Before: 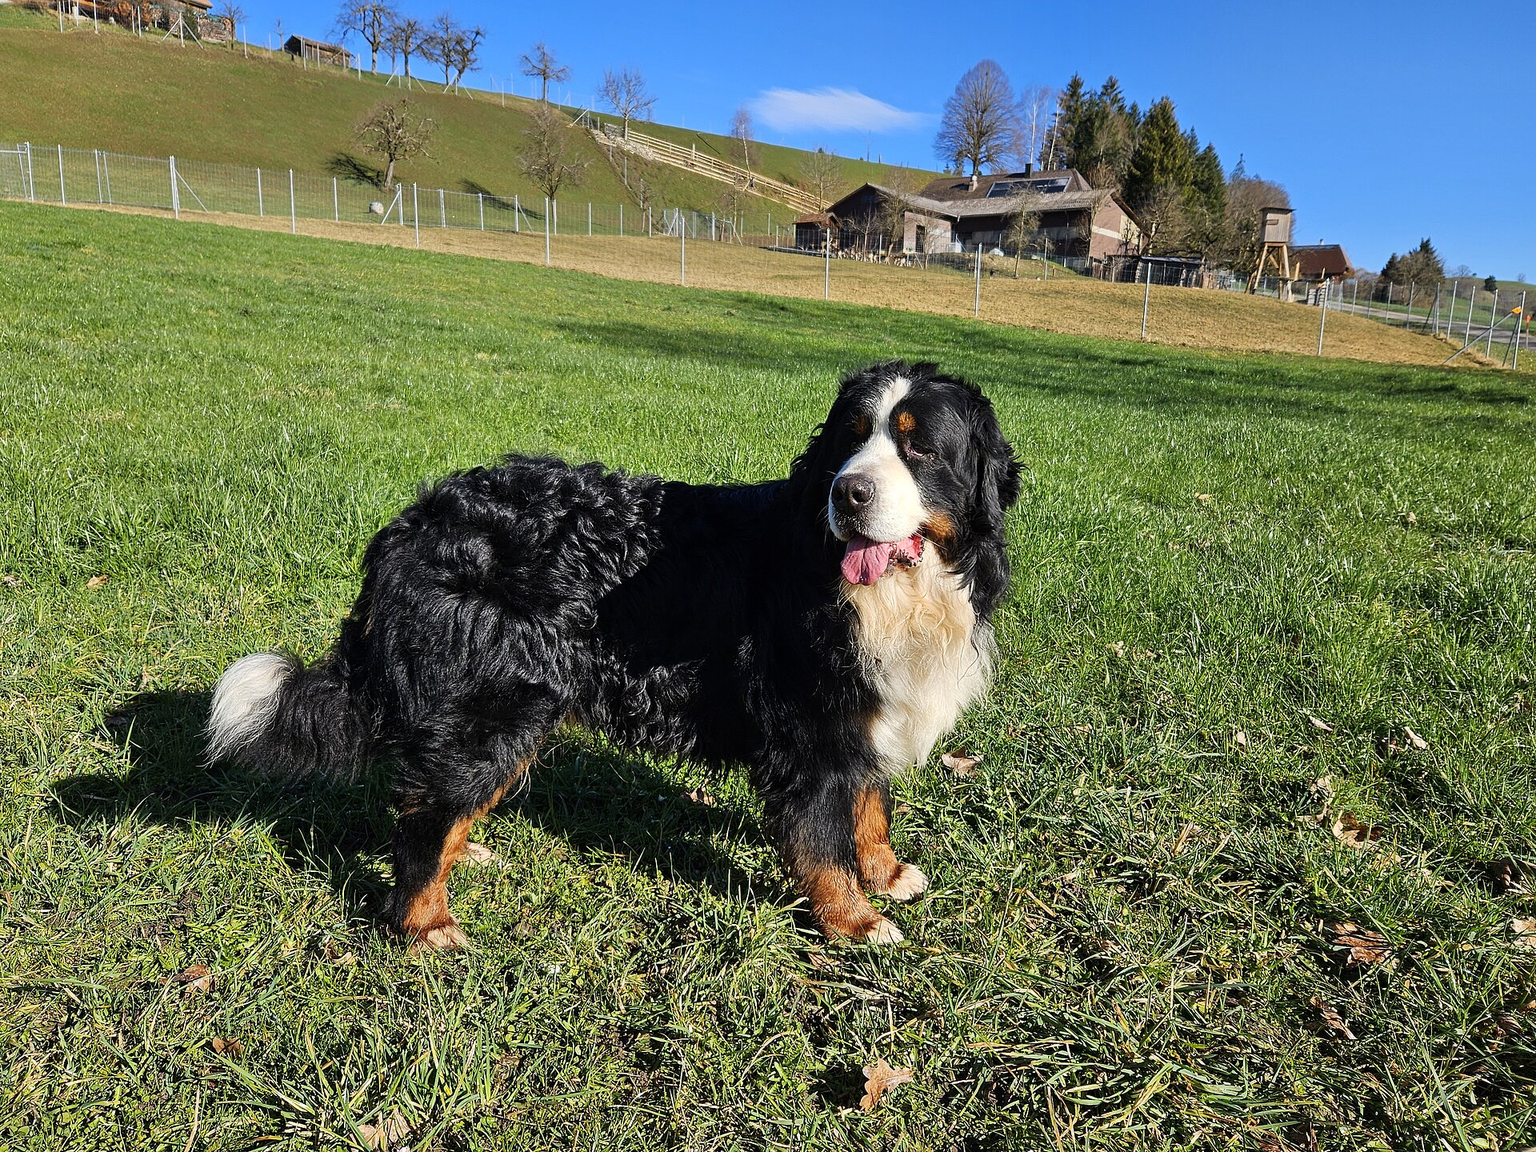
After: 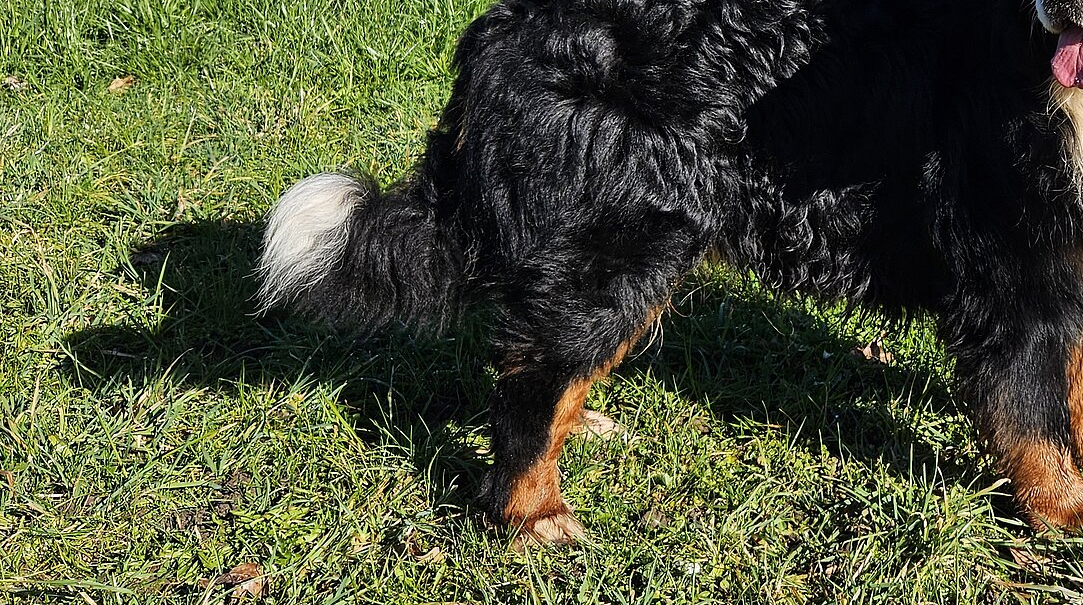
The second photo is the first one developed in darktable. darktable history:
crop: top 44.674%, right 43.565%, bottom 13.304%
